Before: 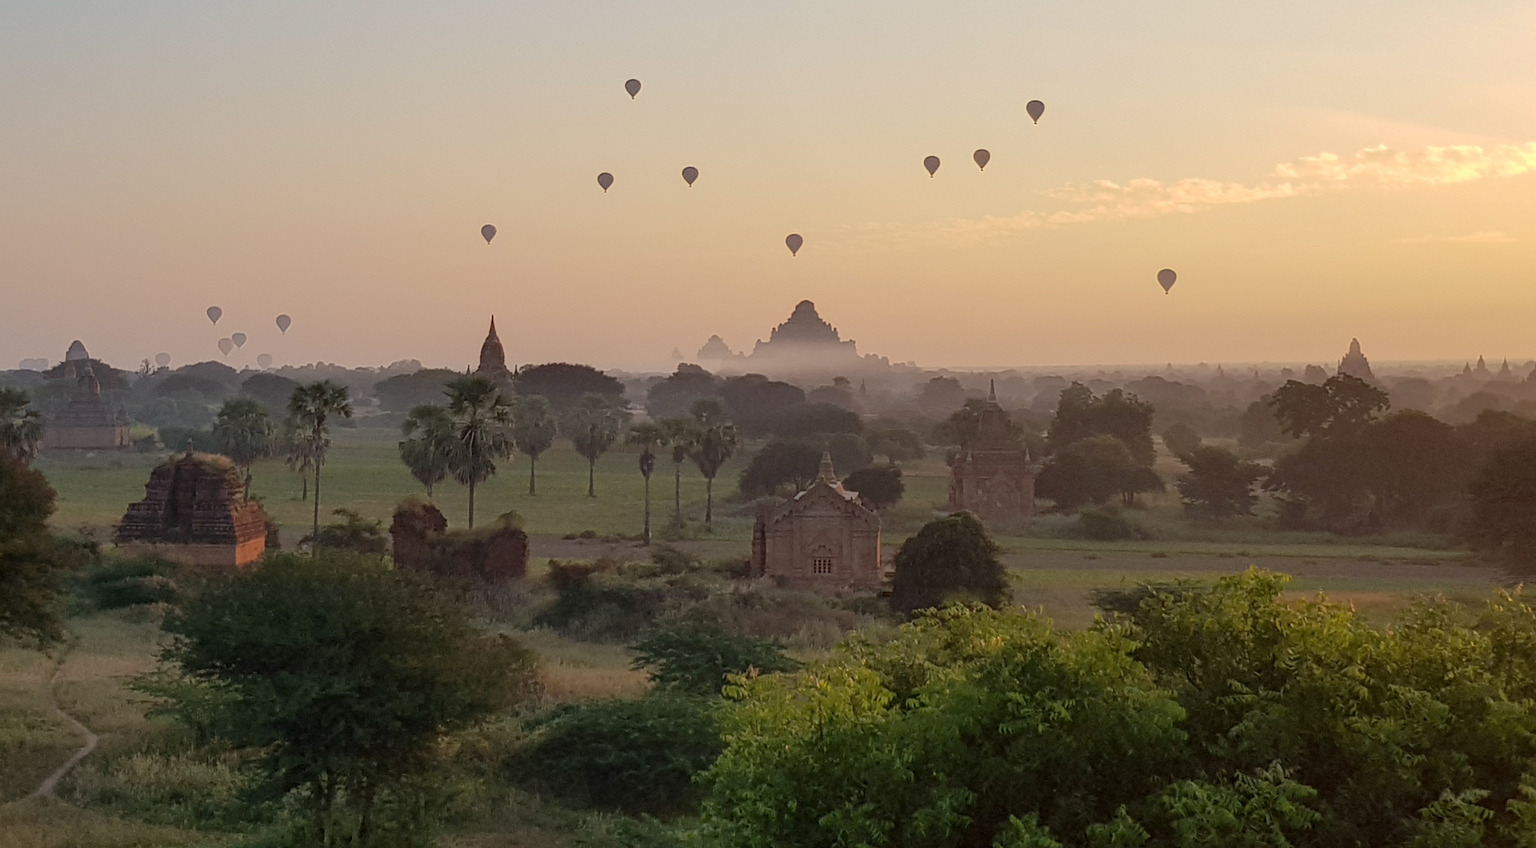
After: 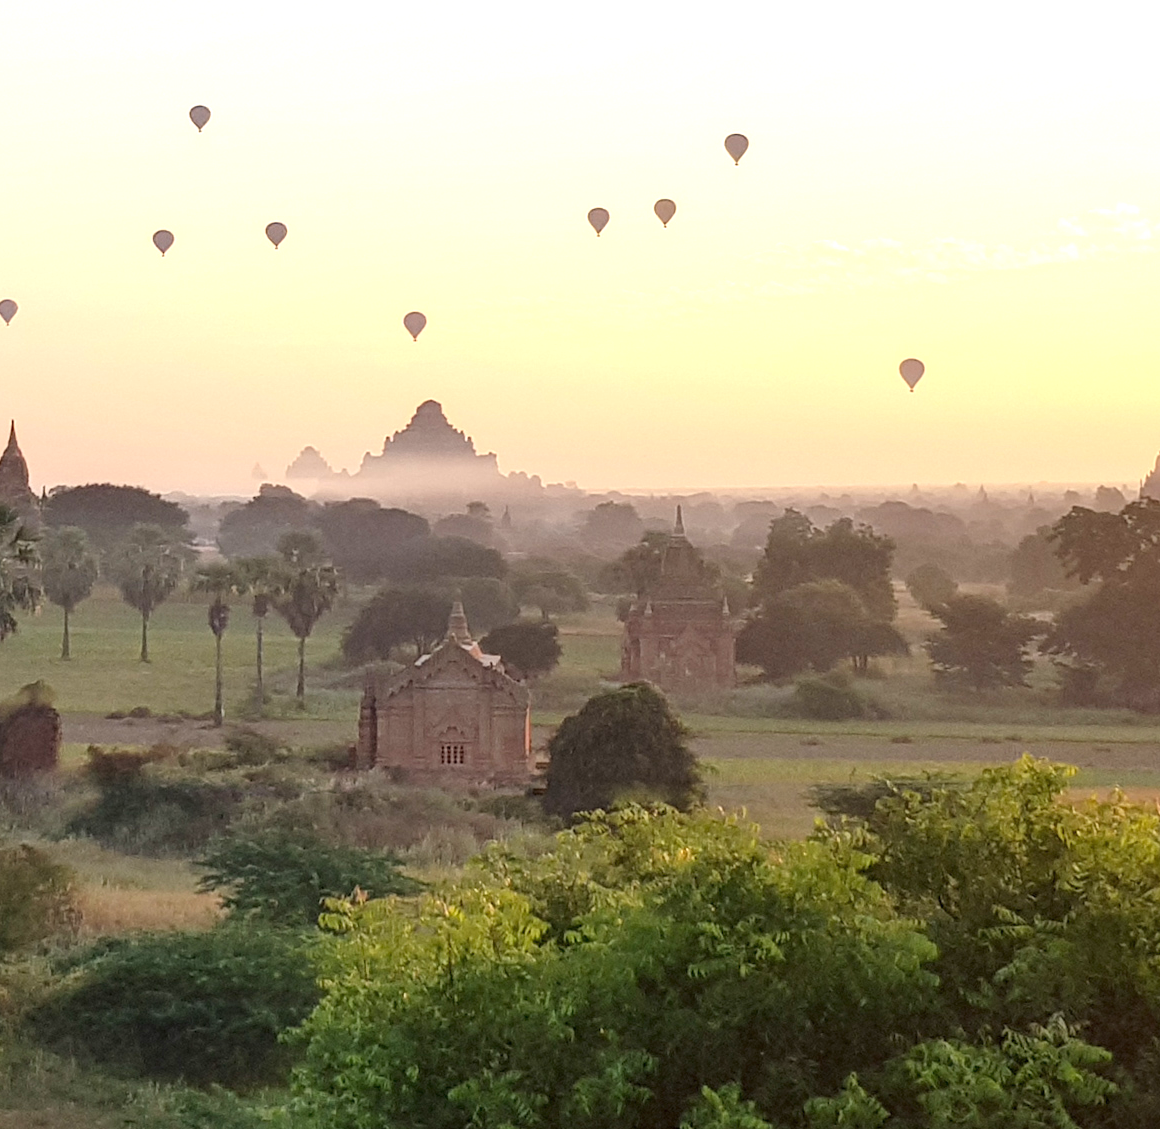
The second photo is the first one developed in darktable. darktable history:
exposure: black level correction 0, exposure 1.1 EV, compensate exposure bias true, compensate highlight preservation false
crop: left 31.458%, top 0%, right 11.876%
